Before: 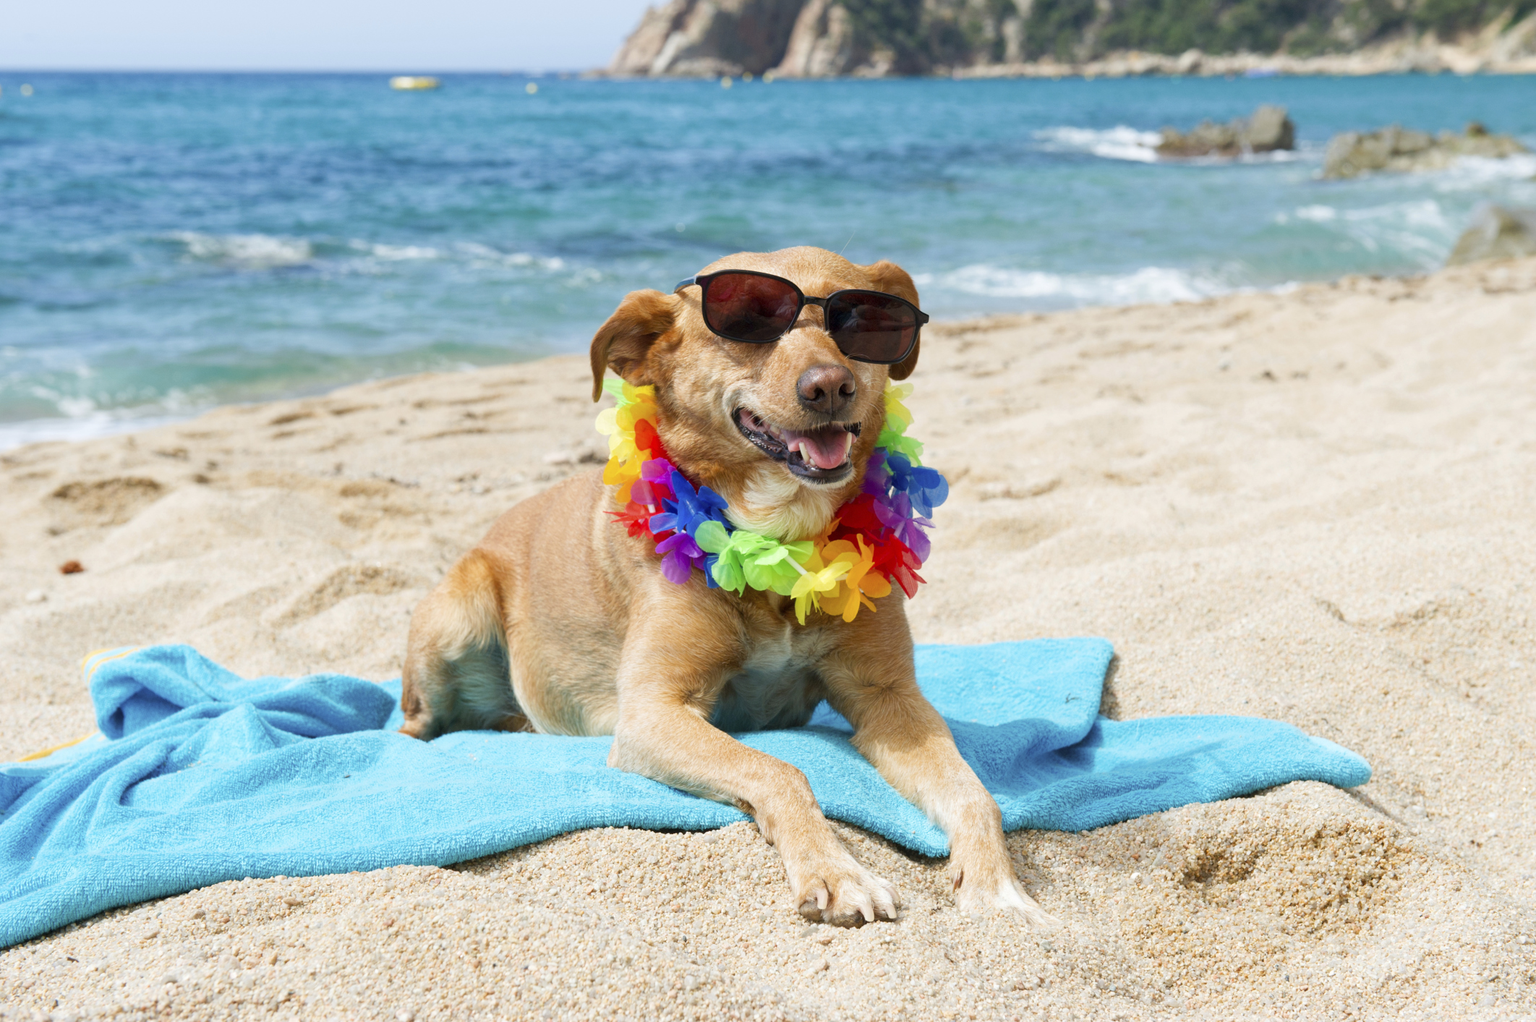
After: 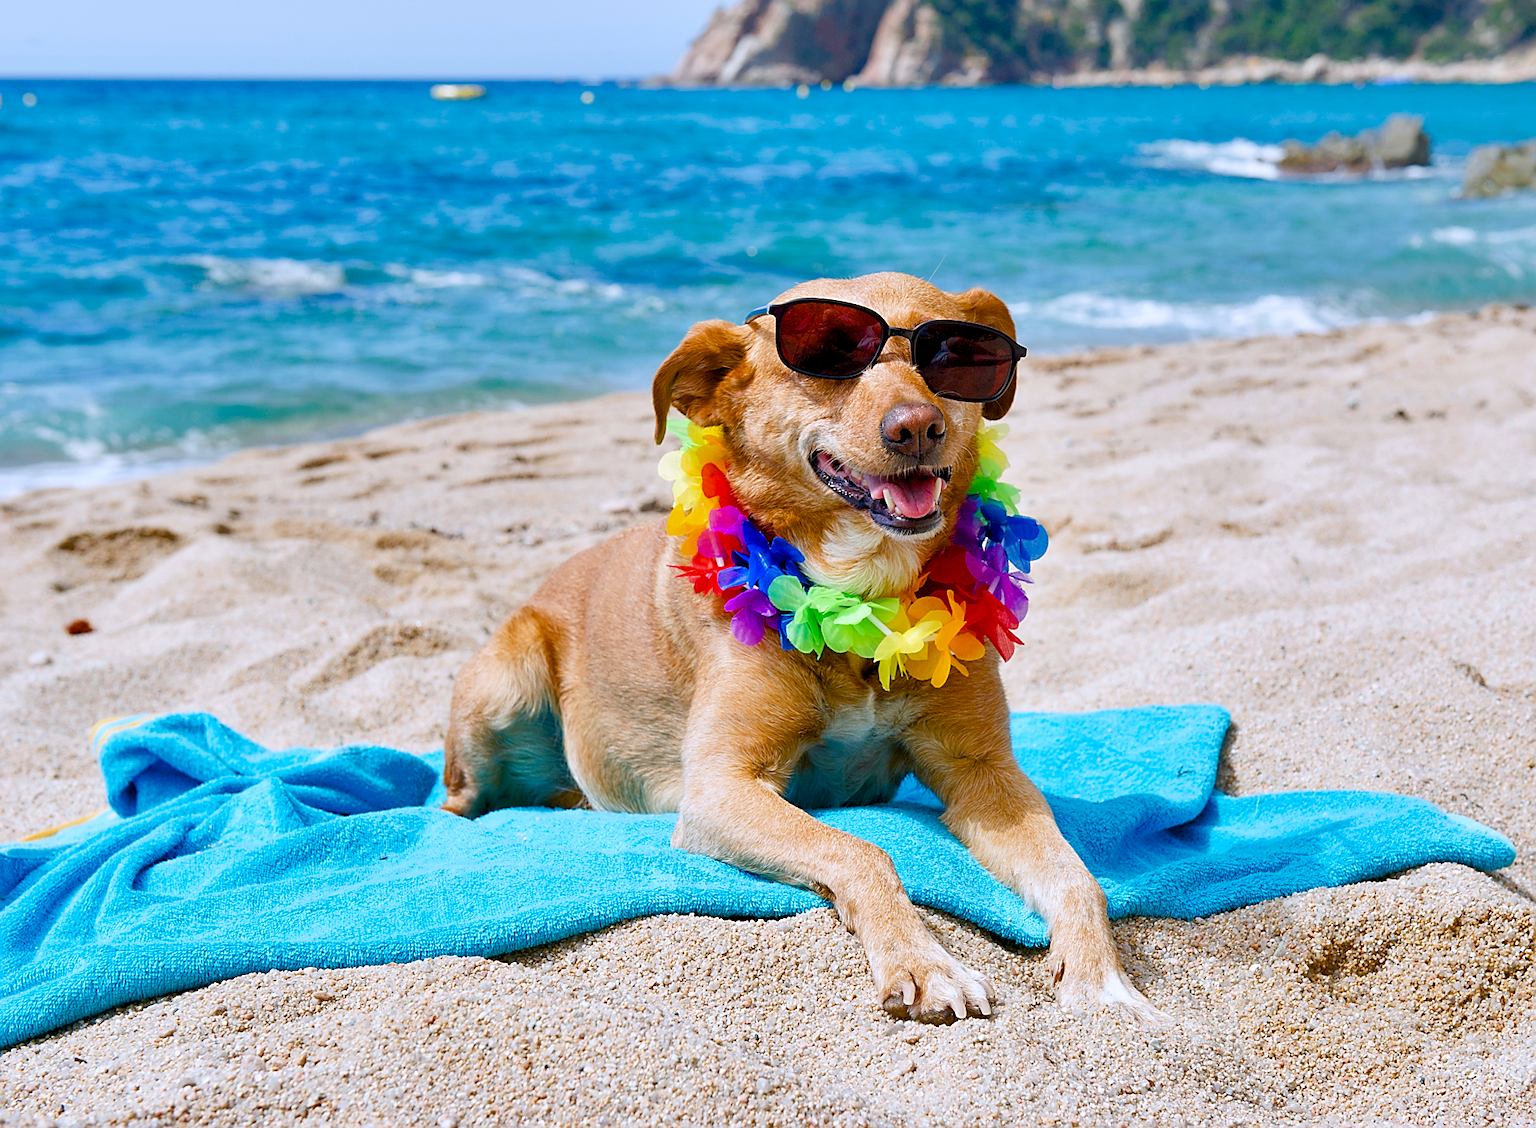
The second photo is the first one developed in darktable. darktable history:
white balance: red 0.967, blue 1.119, emerald 0.756
color balance rgb: shadows lift › chroma 1%, shadows lift › hue 240.84°, highlights gain › chroma 2%, highlights gain › hue 73.2°, global offset › luminance -0.5%, perceptual saturation grading › global saturation 20%, perceptual saturation grading › highlights -25%, perceptual saturation grading › shadows 50%, global vibrance 15%
sharpen: radius 1.4, amount 1.25, threshold 0.7
shadows and highlights: shadows 25, highlights -48, soften with gaussian
crop: right 9.509%, bottom 0.031%
